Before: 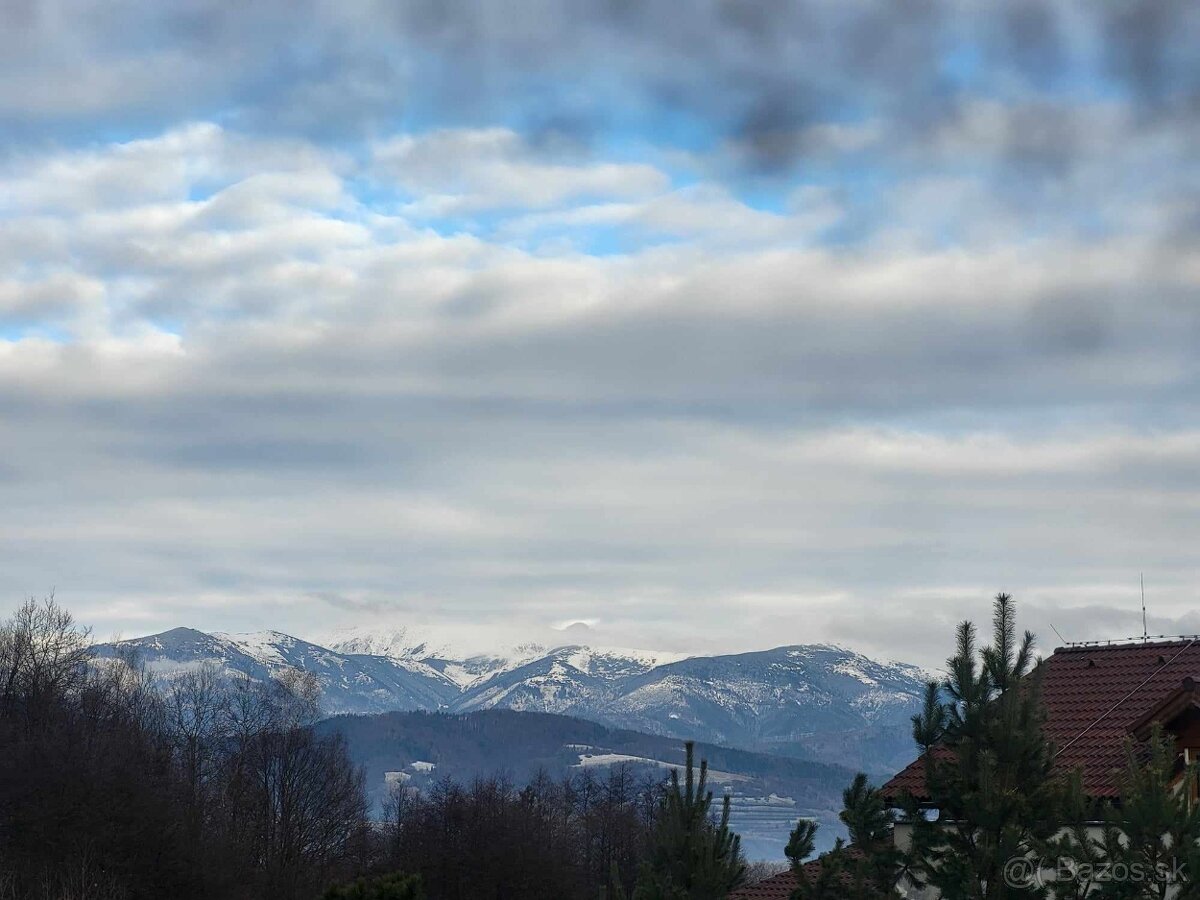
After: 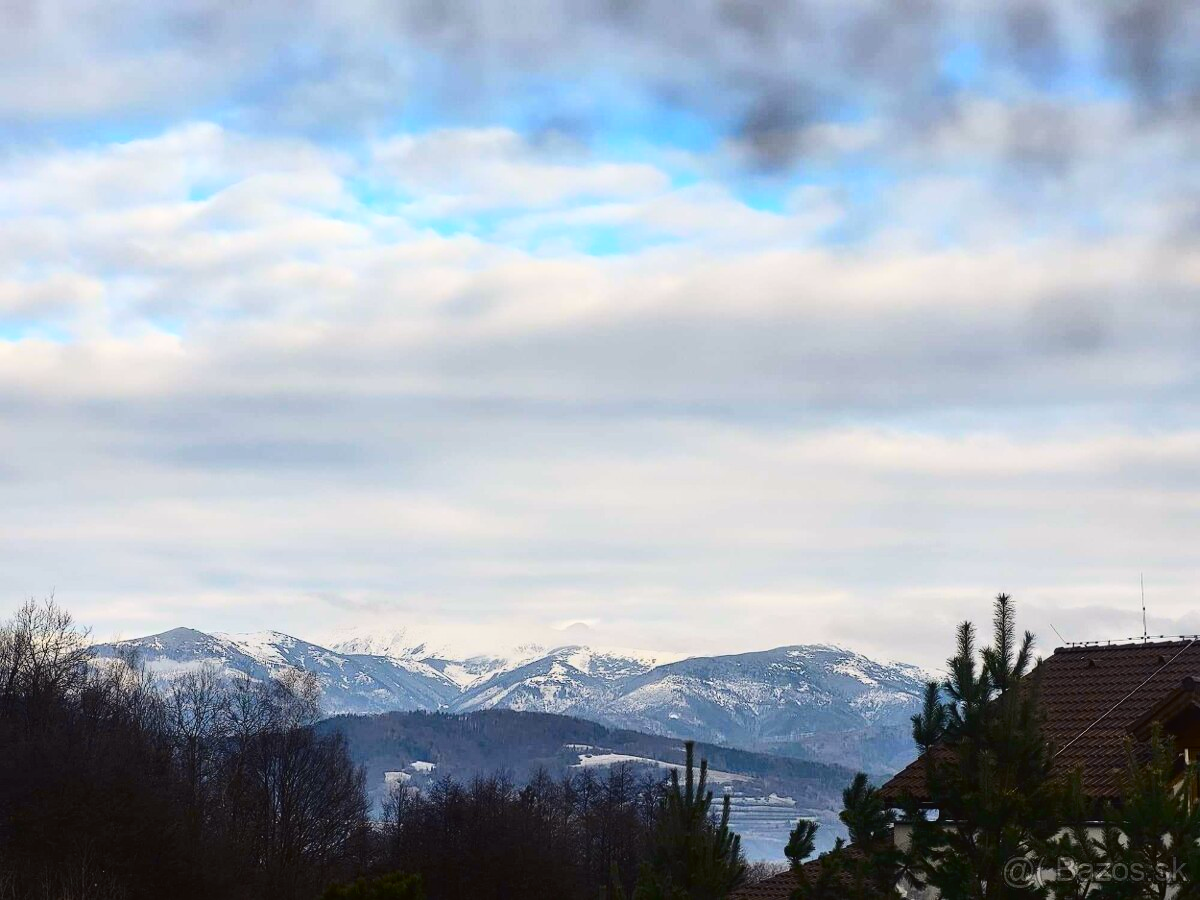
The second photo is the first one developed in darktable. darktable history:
tone curve: curves: ch0 [(0.003, 0.023) (0.071, 0.052) (0.236, 0.197) (0.466, 0.557) (0.631, 0.764) (0.806, 0.906) (1, 1)]; ch1 [(0, 0) (0.262, 0.227) (0.417, 0.386) (0.469, 0.467) (0.502, 0.51) (0.528, 0.521) (0.573, 0.555) (0.605, 0.621) (0.644, 0.671) (0.686, 0.728) (0.994, 0.987)]; ch2 [(0, 0) (0.262, 0.188) (0.385, 0.353) (0.427, 0.424) (0.495, 0.502) (0.531, 0.555) (0.583, 0.632) (0.644, 0.748) (1, 1)], color space Lab, independent channels, preserve colors none
